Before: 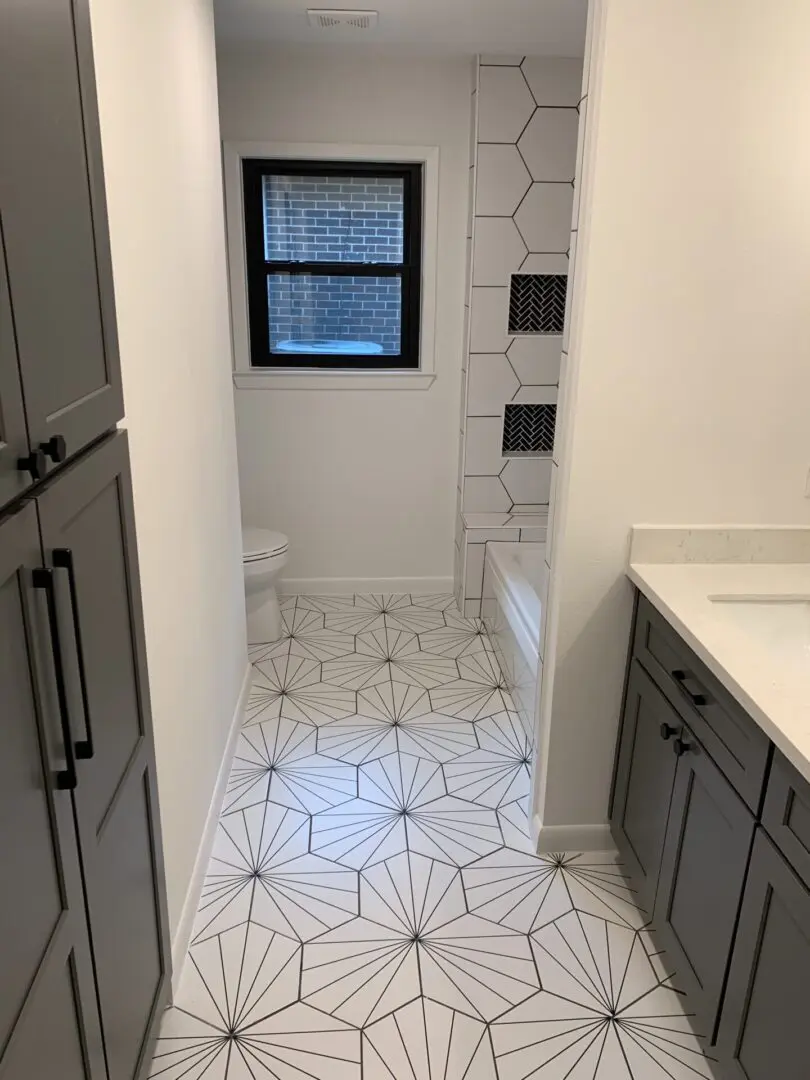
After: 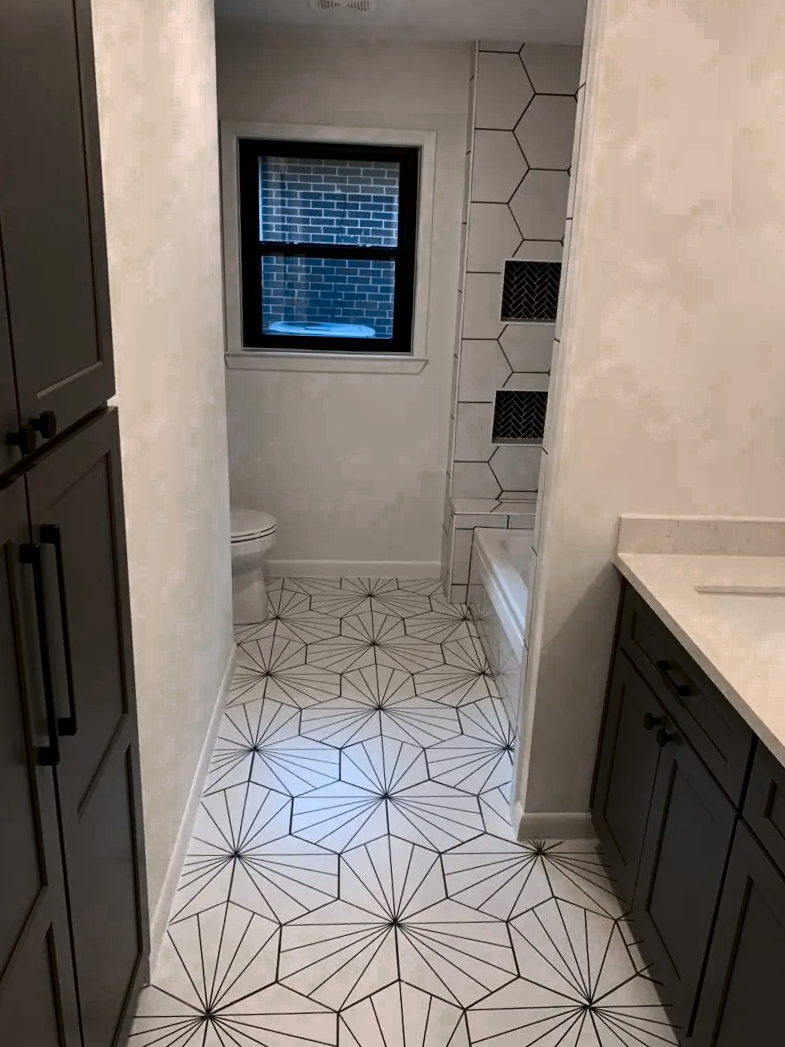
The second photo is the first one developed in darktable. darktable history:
contrast brightness saturation: contrast 0.185, brightness -0.227, saturation 0.11
crop and rotate: angle -1.33°
color zones: curves: ch0 [(0.006, 0.385) (0.143, 0.563) (0.243, 0.321) (0.352, 0.464) (0.516, 0.456) (0.625, 0.5) (0.75, 0.5) (0.875, 0.5)]; ch1 [(0, 0.5) (0.134, 0.504) (0.246, 0.463) (0.421, 0.515) (0.5, 0.56) (0.625, 0.5) (0.75, 0.5) (0.875, 0.5)]; ch2 [(0, 0.5) (0.131, 0.426) (0.307, 0.289) (0.38, 0.188) (0.513, 0.216) (0.625, 0.548) (0.75, 0.468) (0.838, 0.396) (0.971, 0.311)]
